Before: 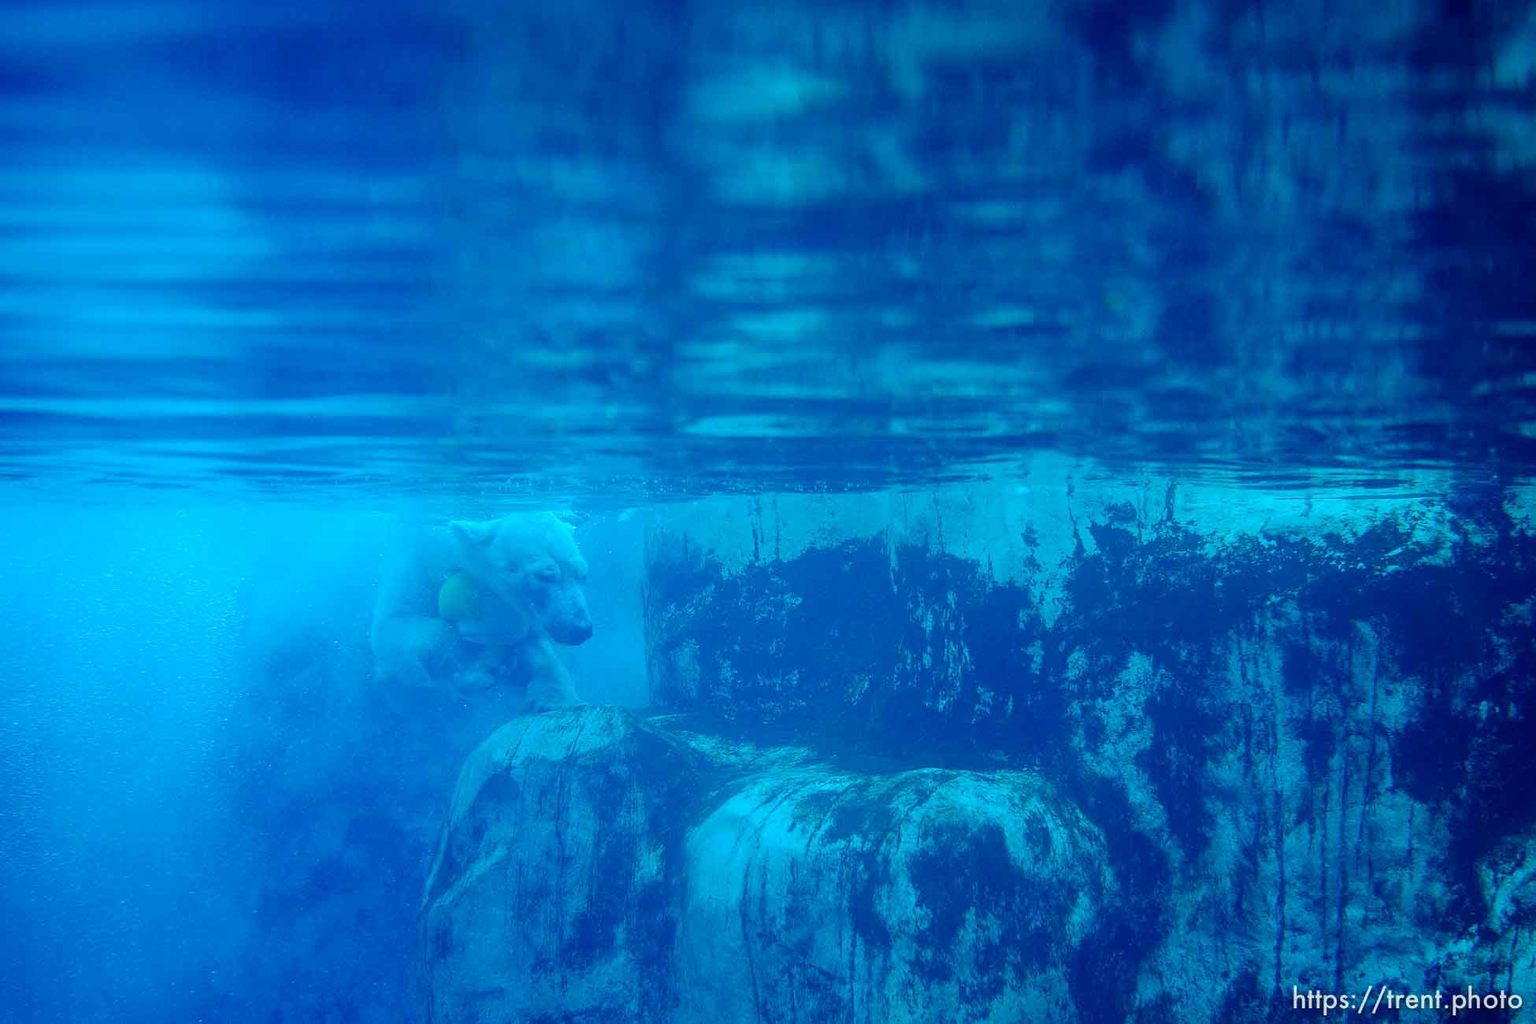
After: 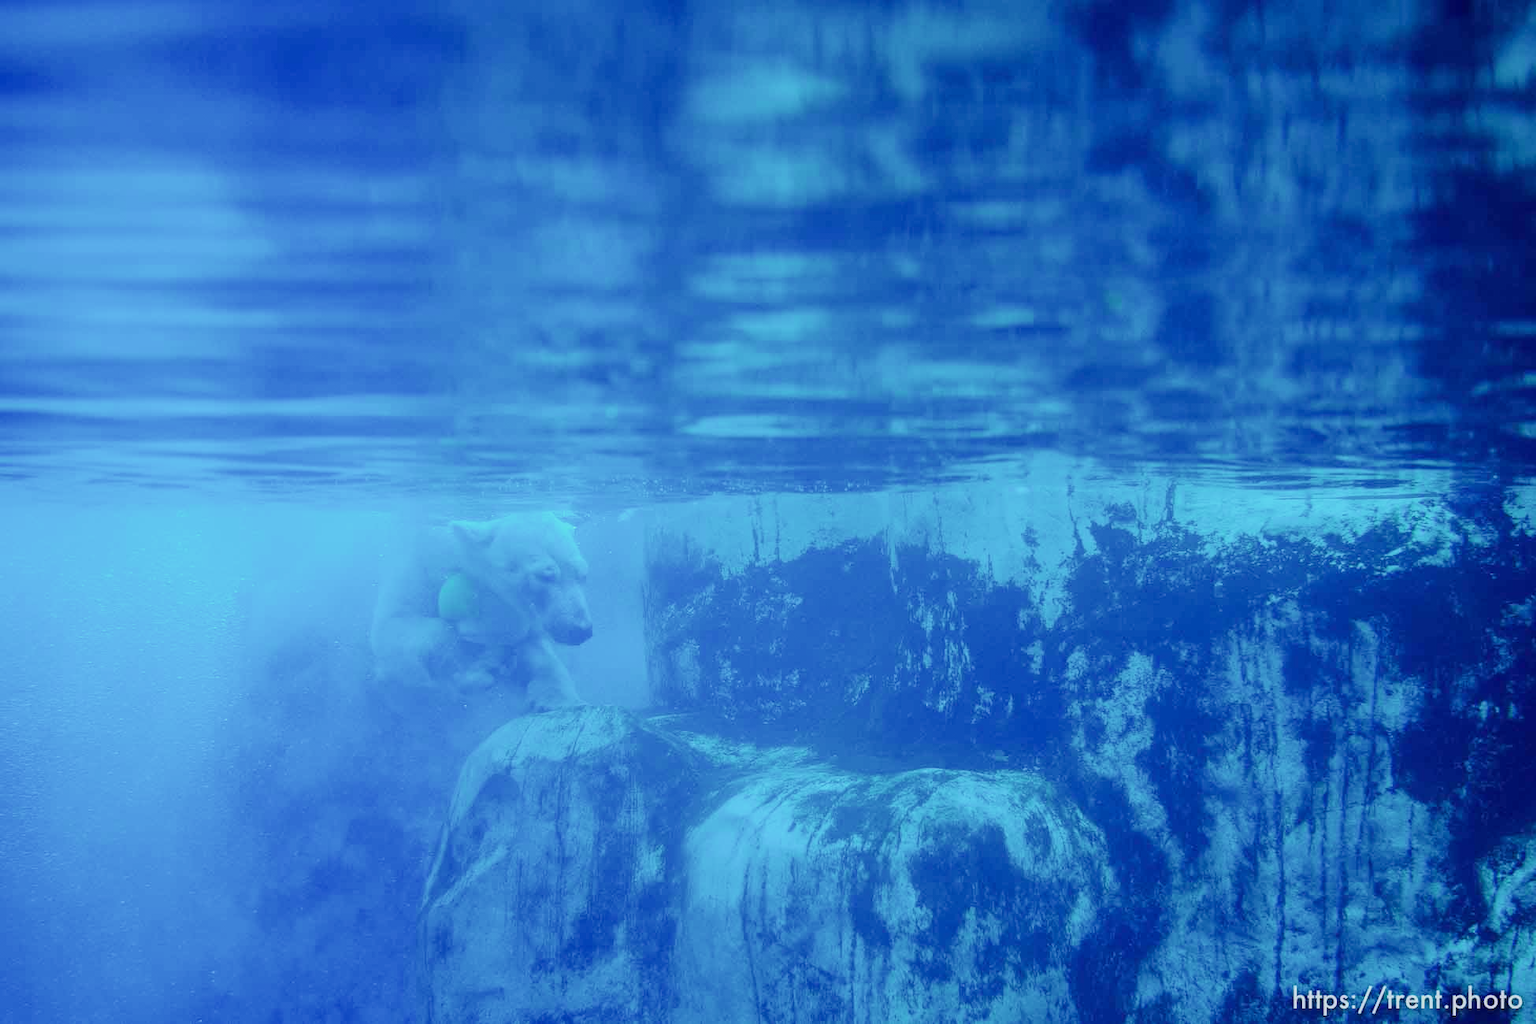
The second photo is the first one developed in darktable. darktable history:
filmic rgb: black relative exposure -7.65 EV, white relative exposure 4.56 EV, threshold 5.99 EV, hardness 3.61, enable highlight reconstruction true
exposure: black level correction 0, exposure 0.696 EV, compensate highlight preservation false
